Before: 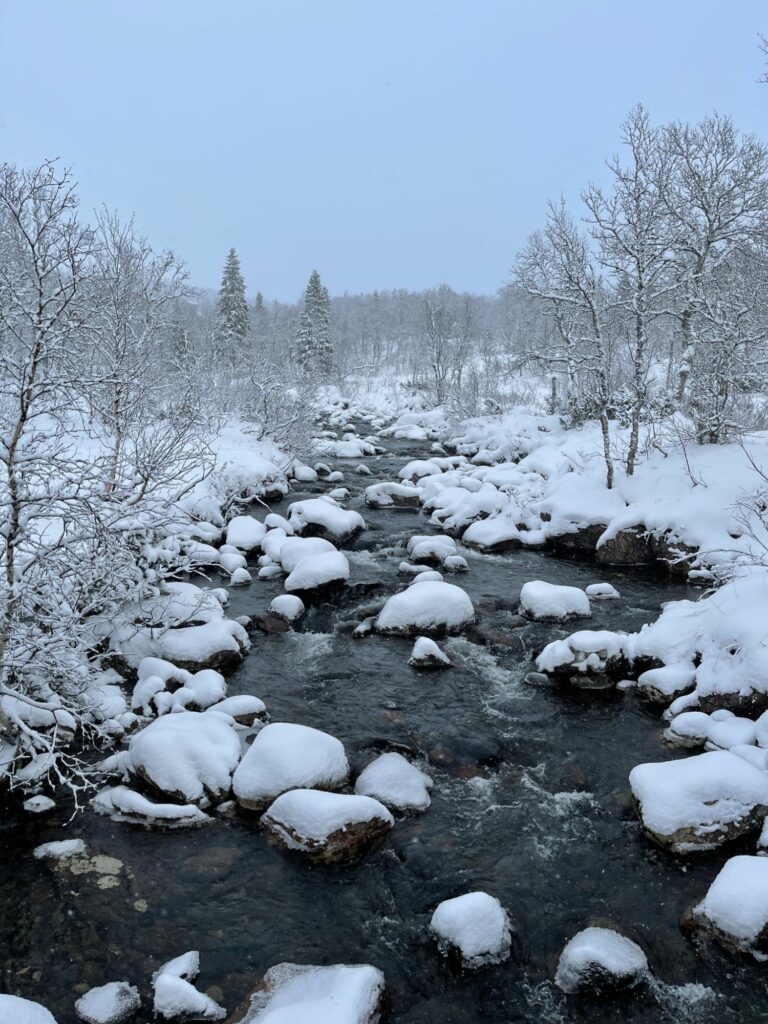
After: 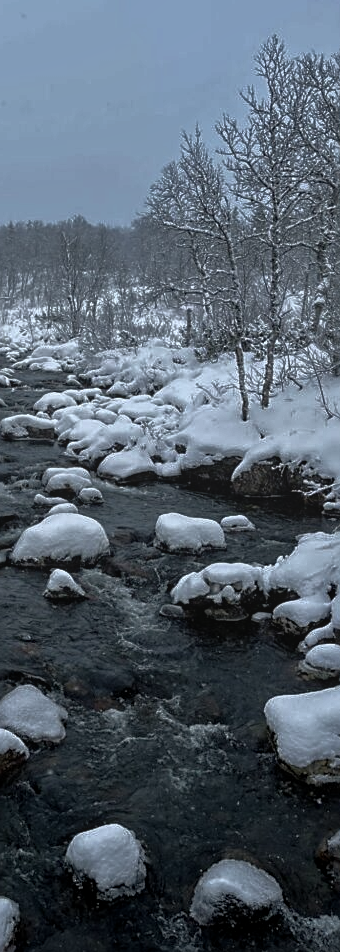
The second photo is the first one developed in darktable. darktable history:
base curve: curves: ch0 [(0, 0) (0.564, 0.291) (0.802, 0.731) (1, 1)]
crop: left 47.628%, top 6.643%, right 7.874%
bloom: size 40%
sharpen: on, module defaults
local contrast: on, module defaults
